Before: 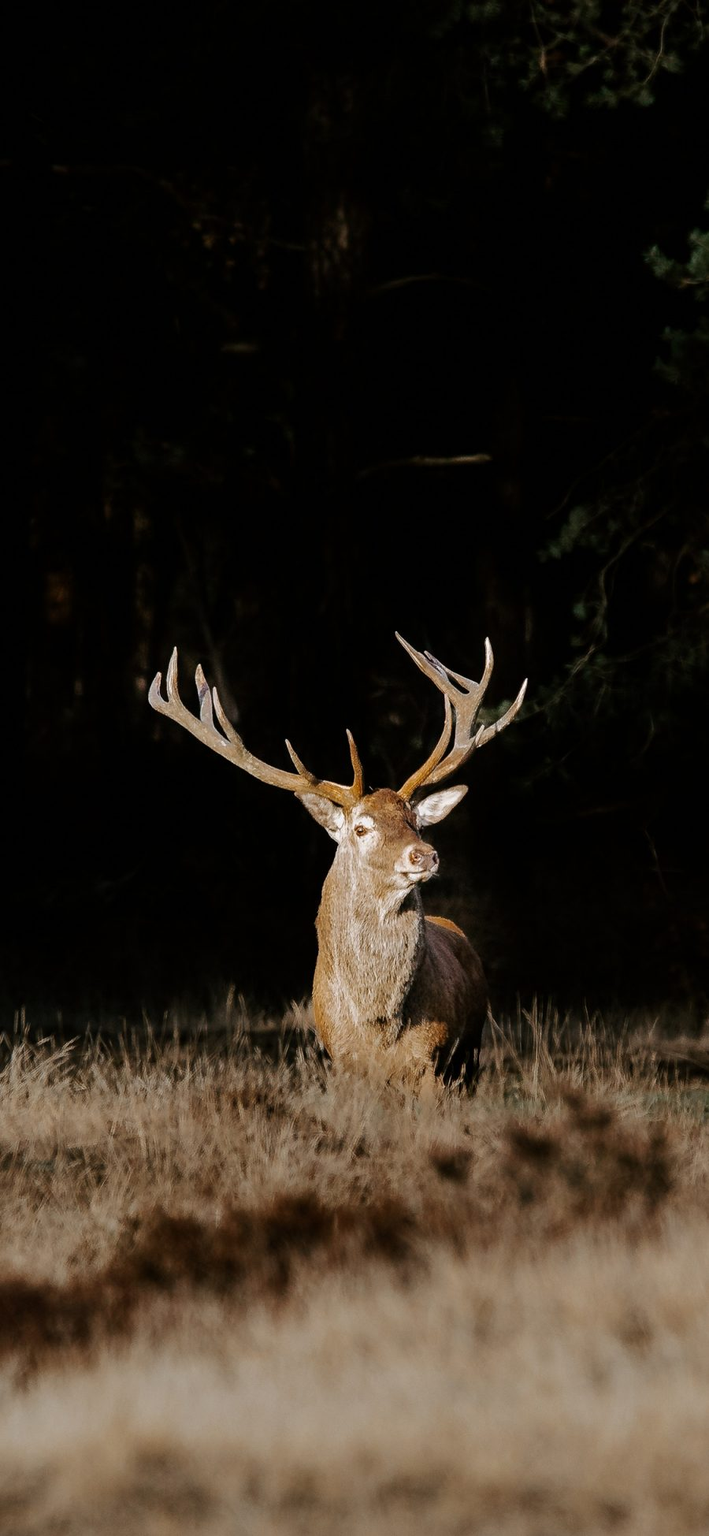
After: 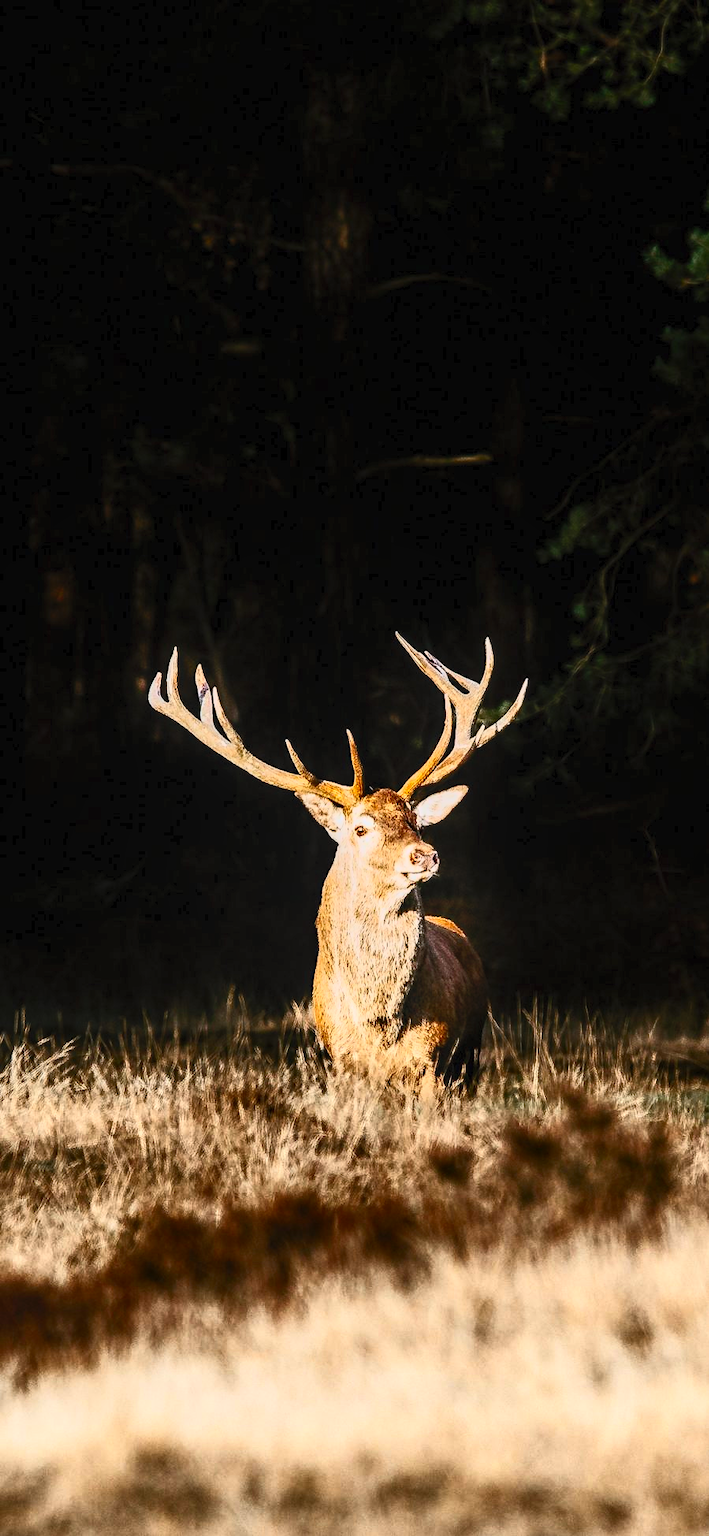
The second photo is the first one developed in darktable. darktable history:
contrast brightness saturation: contrast 0.83, brightness 0.59, saturation 0.59
local contrast: on, module defaults
